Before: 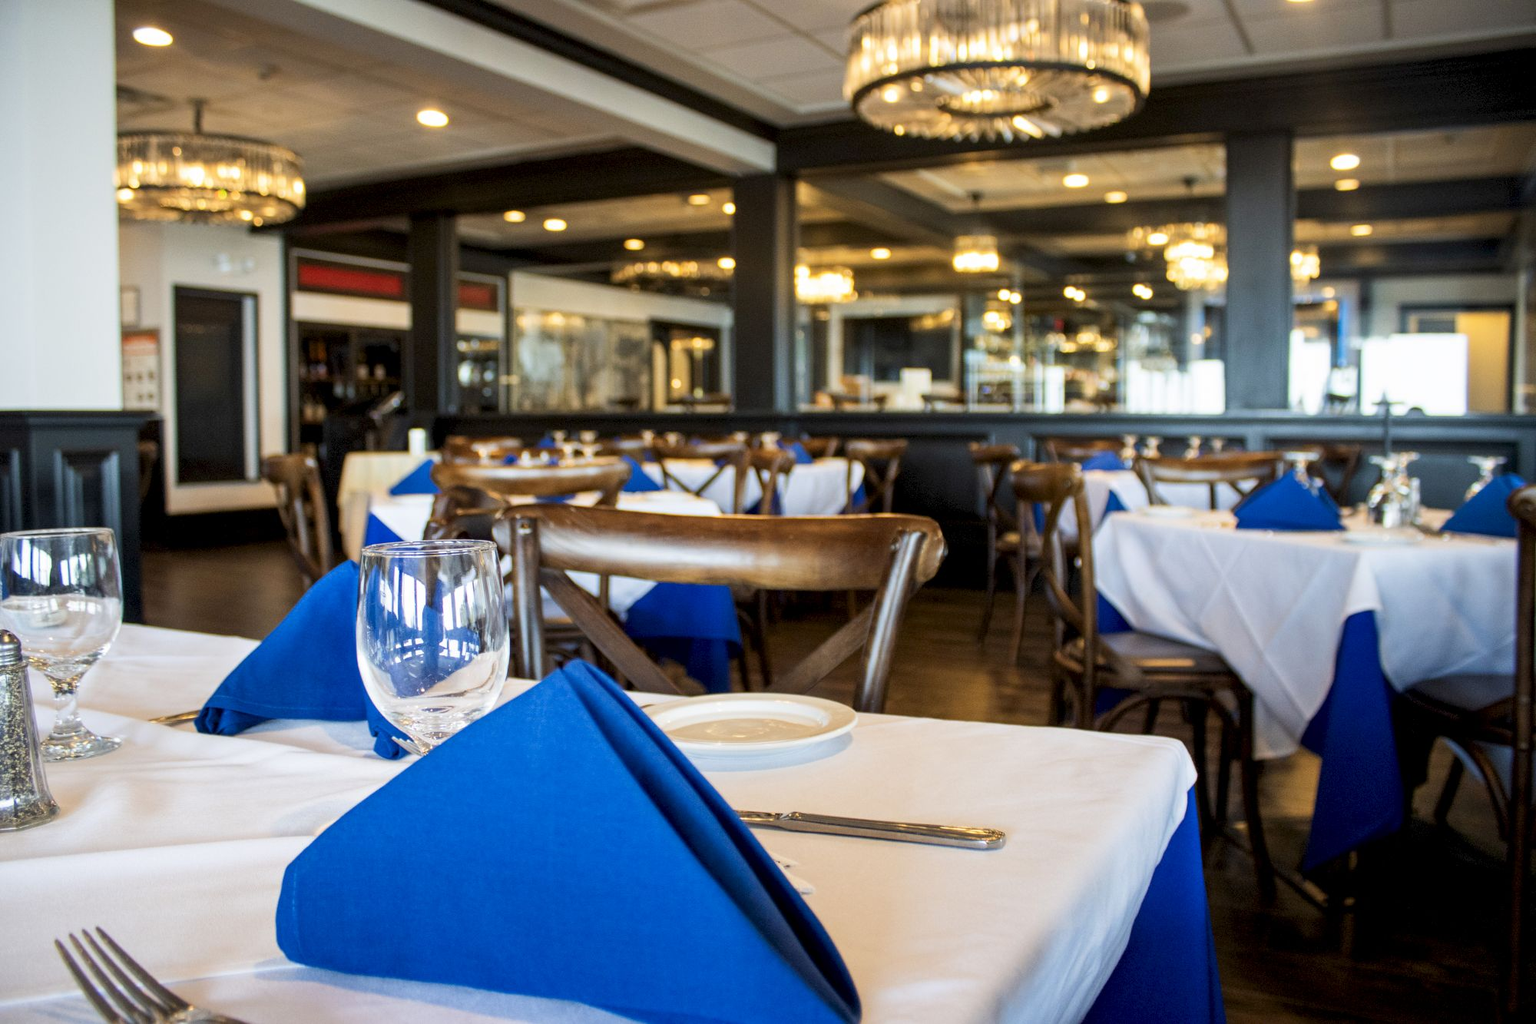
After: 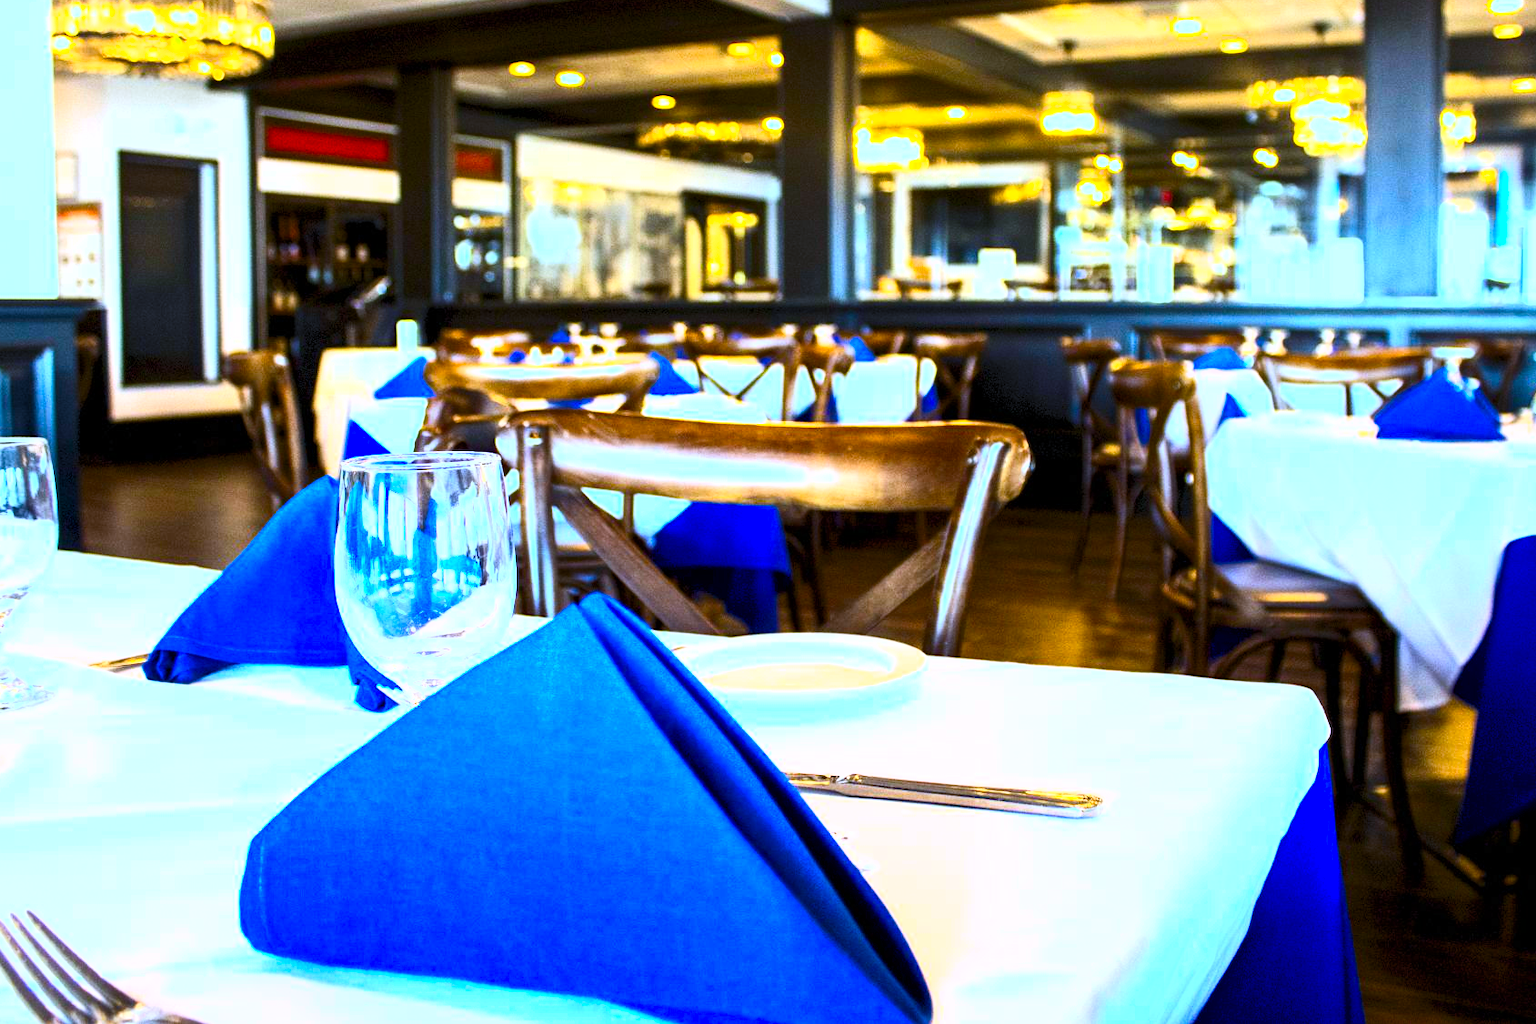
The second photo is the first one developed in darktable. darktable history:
contrast brightness saturation: contrast 0.23, brightness 0.1, saturation 0.29
fill light: on, module defaults
exposure: exposure 0.766 EV, compensate highlight preservation false
levels: levels [0, 0.51, 1]
color balance rgb: linear chroma grading › global chroma 16.62%, perceptual saturation grading › highlights -8.63%, perceptual saturation grading › mid-tones 18.66%, perceptual saturation grading › shadows 28.49%, perceptual brilliance grading › highlights 14.22%, perceptual brilliance grading › shadows -18.96%, global vibrance 27.71%
white balance: red 0.948, green 1.02, blue 1.176
crop and rotate: left 4.842%, top 15.51%, right 10.668%
